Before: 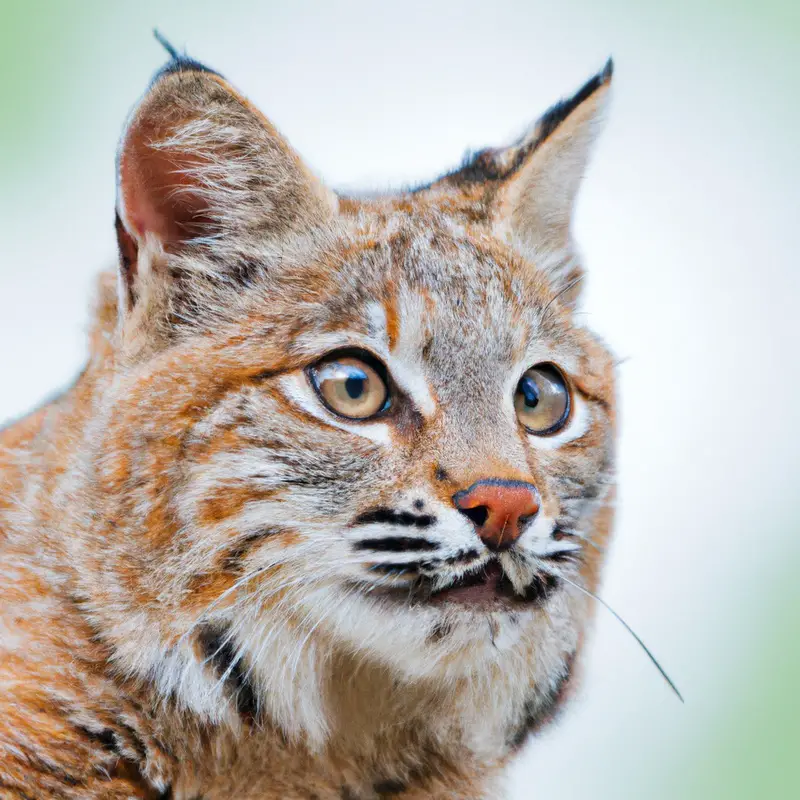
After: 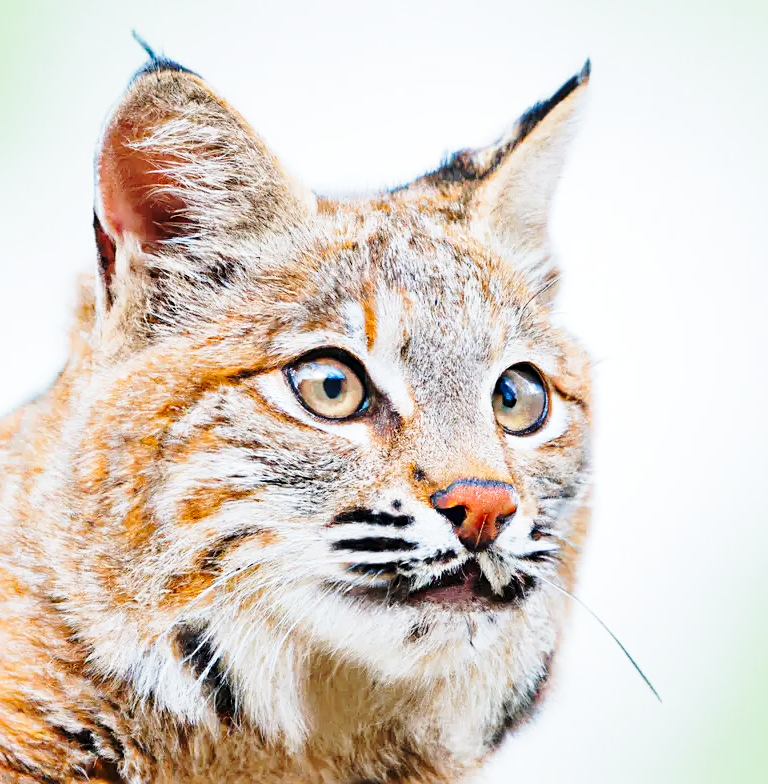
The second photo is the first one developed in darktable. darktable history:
sharpen: on, module defaults
crop and rotate: left 2.758%, right 1.189%, bottom 1.902%
base curve: curves: ch0 [(0, 0) (0.028, 0.03) (0.121, 0.232) (0.46, 0.748) (0.859, 0.968) (1, 1)], preserve colors none
